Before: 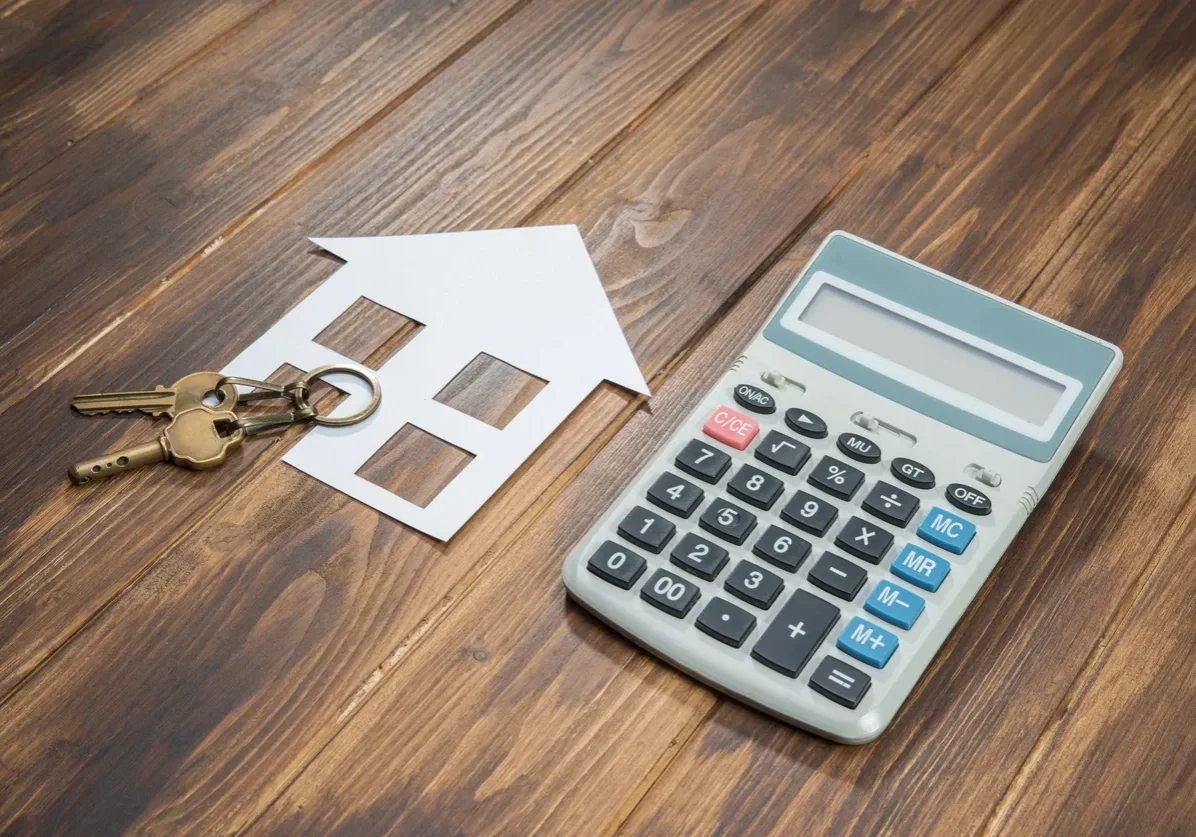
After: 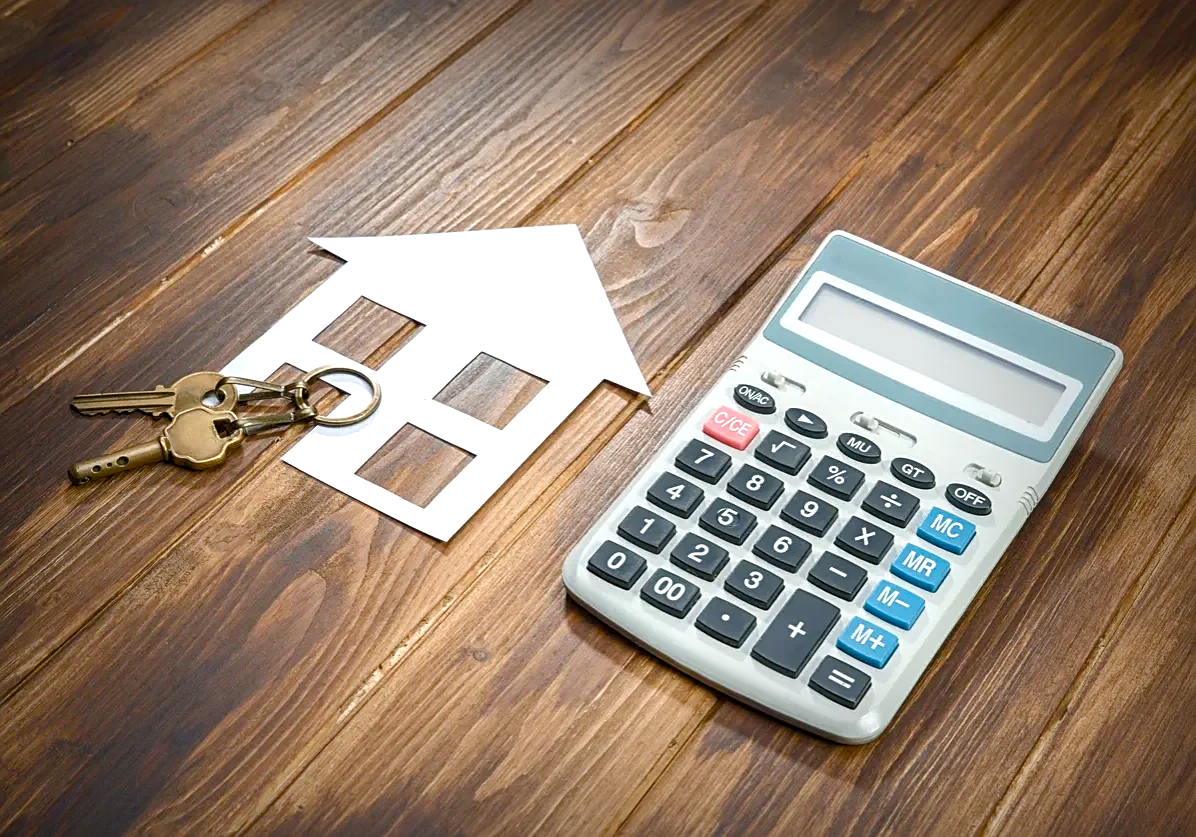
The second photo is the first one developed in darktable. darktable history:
vignetting: fall-off start 53.2%, brightness -0.594, saturation 0, automatic ratio true, width/height ratio 1.313, shape 0.22, unbound false
color balance rgb: perceptual saturation grading › global saturation 25%, perceptual saturation grading › highlights -50%, perceptual saturation grading › shadows 30%, perceptual brilliance grading › global brilliance 12%, global vibrance 20%
sharpen: on, module defaults
